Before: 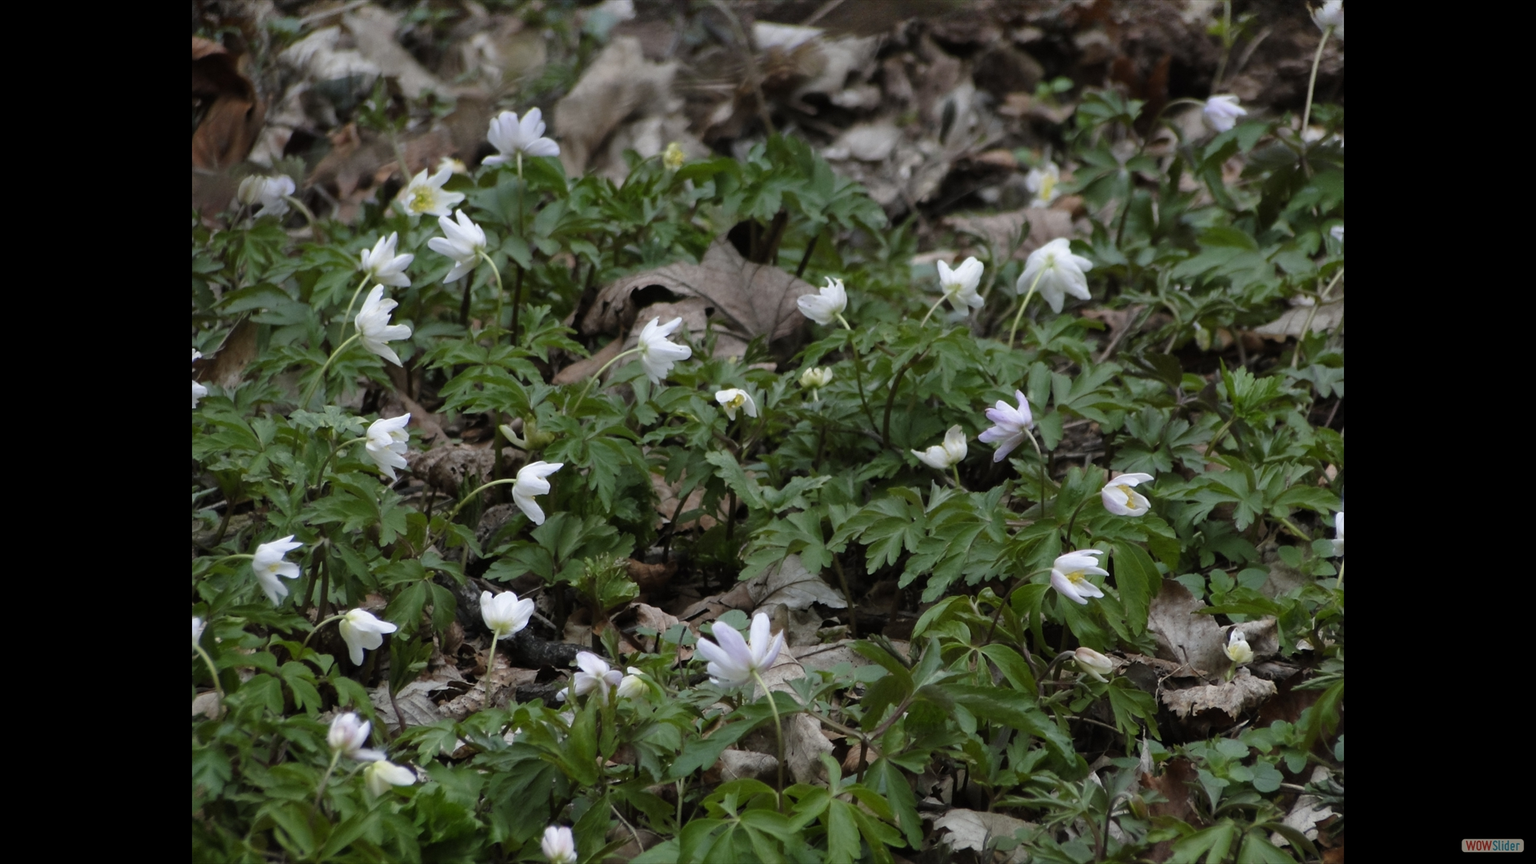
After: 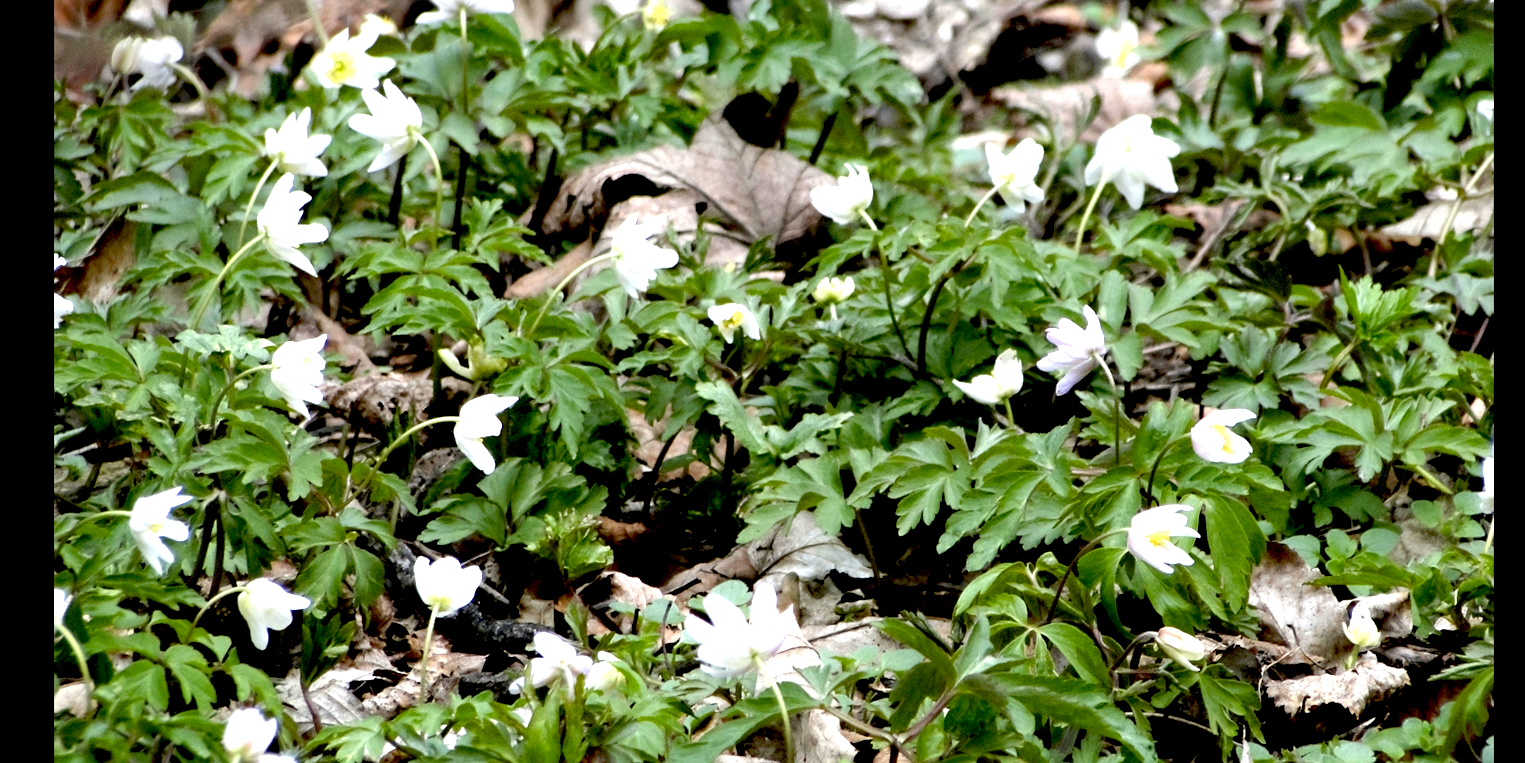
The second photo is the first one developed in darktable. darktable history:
crop: left 9.712%, top 16.928%, right 10.845%, bottom 12.332%
exposure: black level correction 0.016, exposure 1.774 EV, compensate highlight preservation false
